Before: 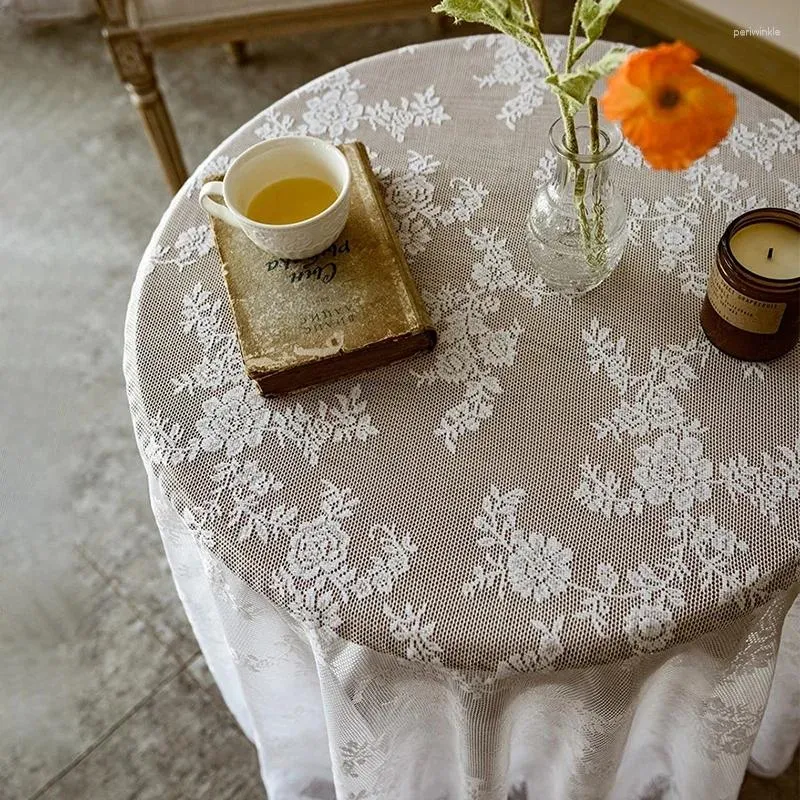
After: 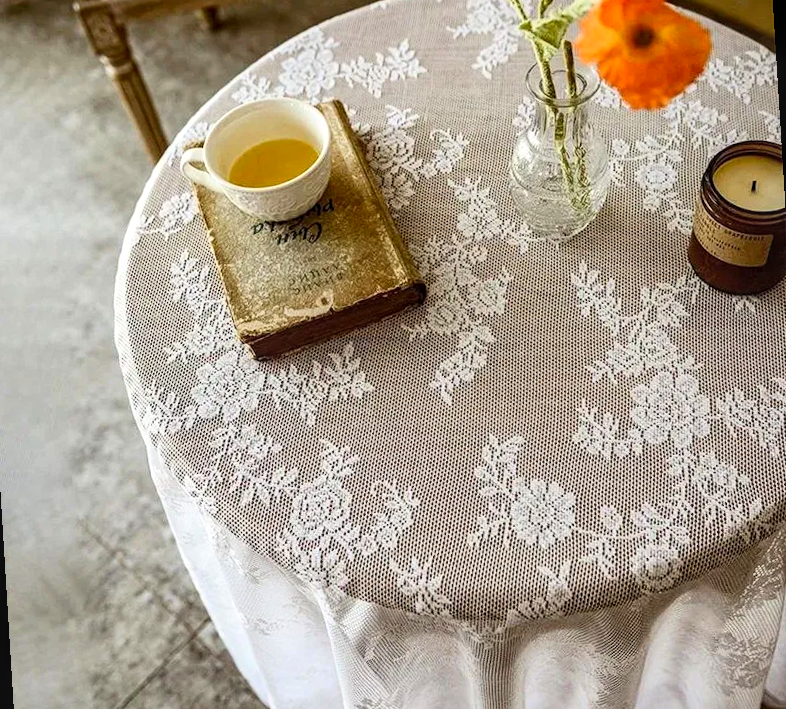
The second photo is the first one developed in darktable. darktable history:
rotate and perspective: rotation -3.52°, crop left 0.036, crop right 0.964, crop top 0.081, crop bottom 0.919
local contrast: on, module defaults
contrast brightness saturation: contrast 0.2, brightness 0.16, saturation 0.22
